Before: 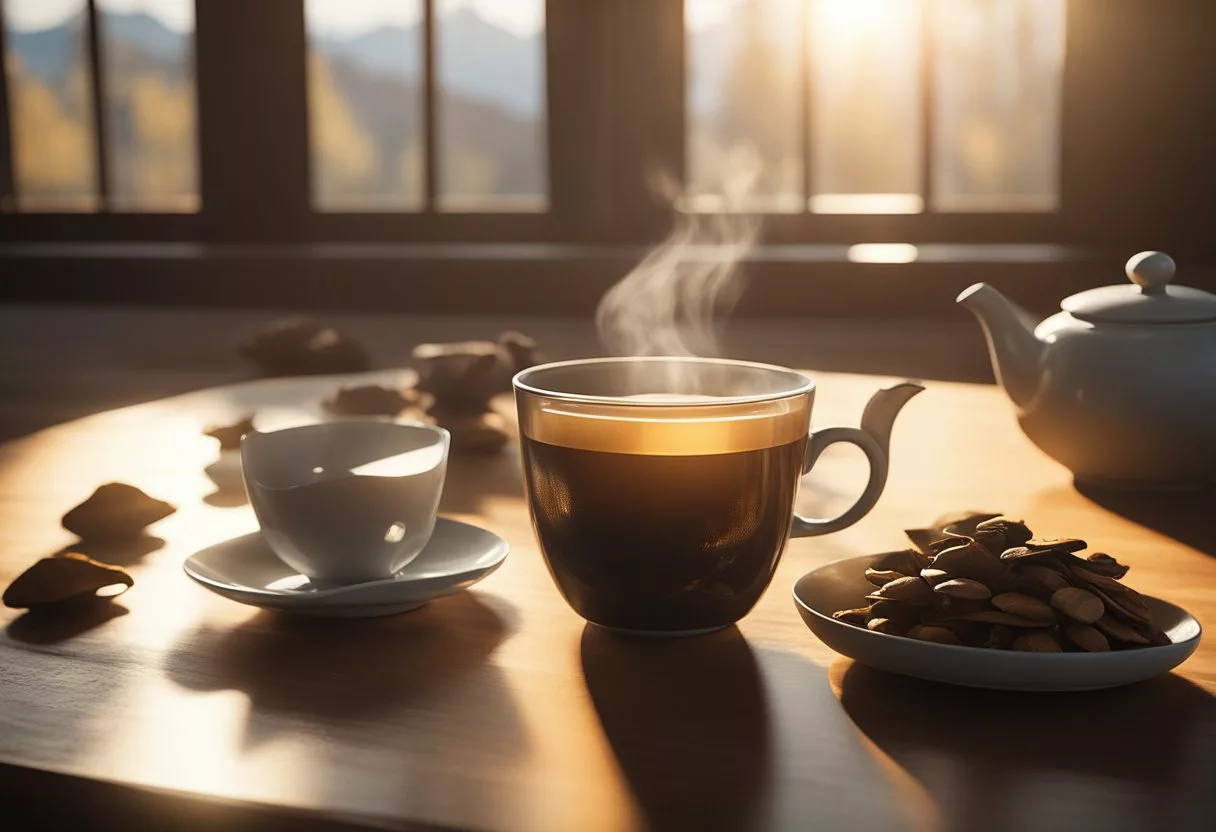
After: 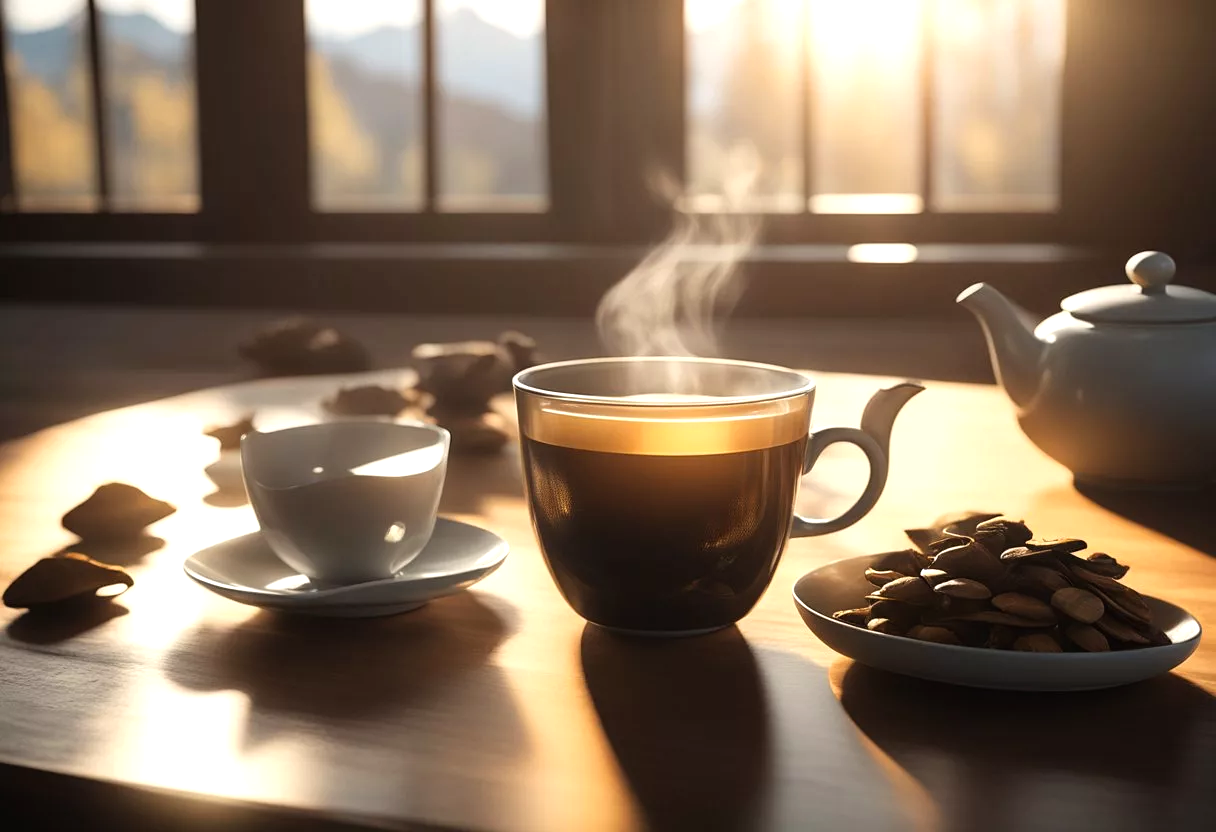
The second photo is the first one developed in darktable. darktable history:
tone equalizer: -8 EV -0.411 EV, -7 EV -0.381 EV, -6 EV -0.367 EV, -5 EV -0.193 EV, -3 EV 0.199 EV, -2 EV 0.307 EV, -1 EV 0.377 EV, +0 EV 0.422 EV
